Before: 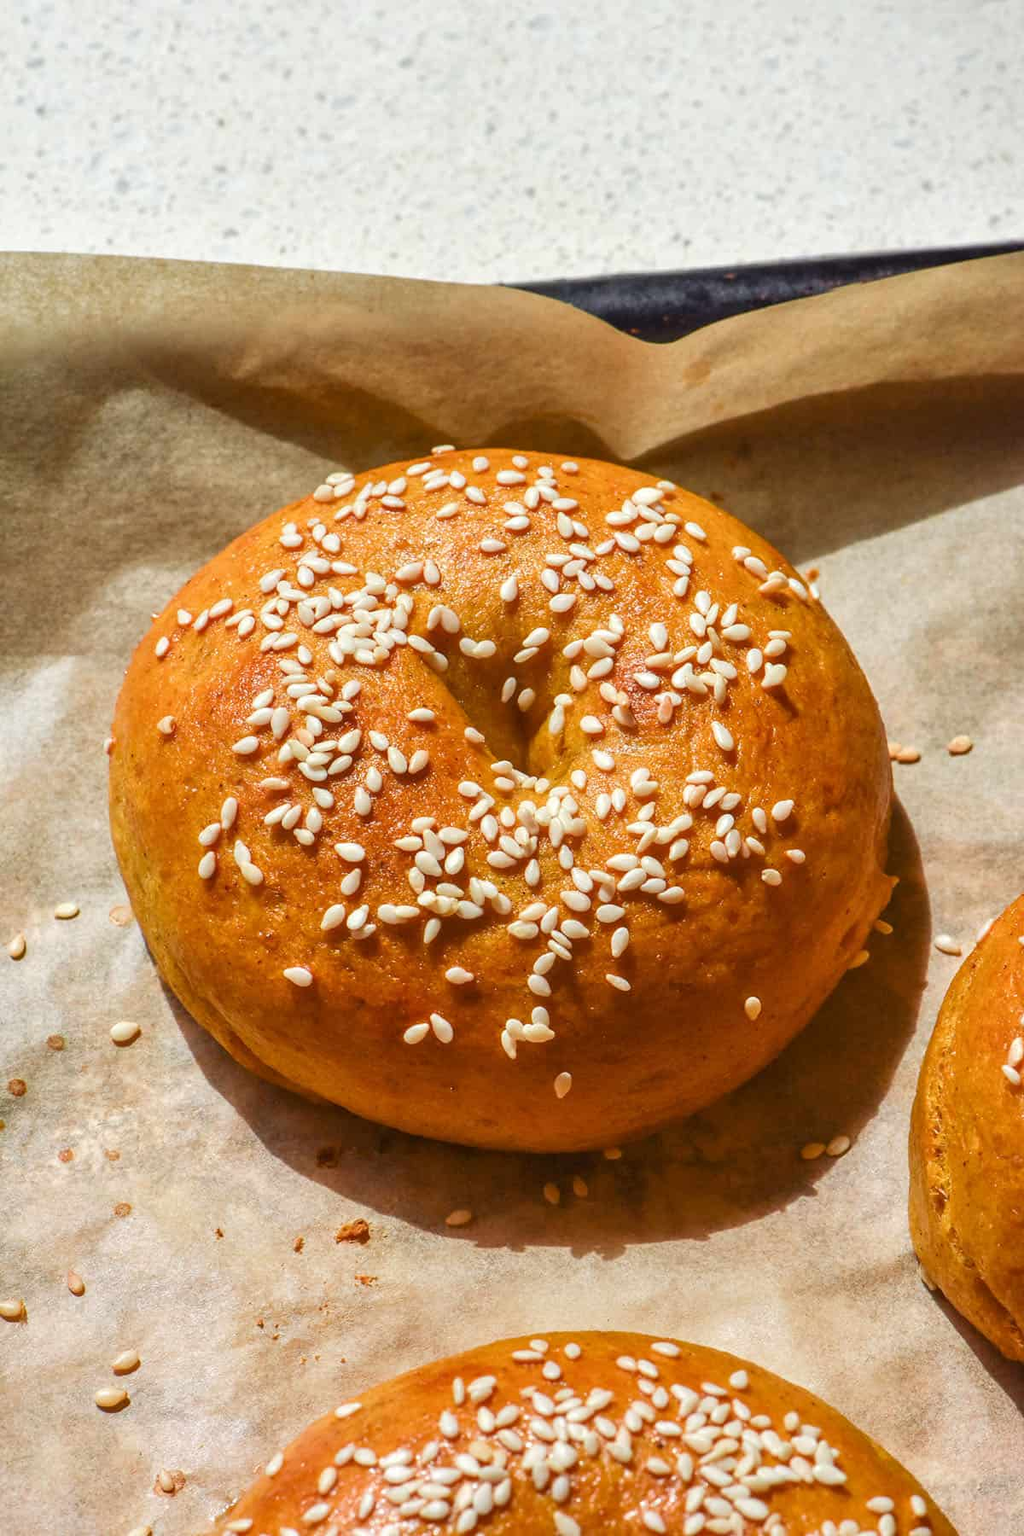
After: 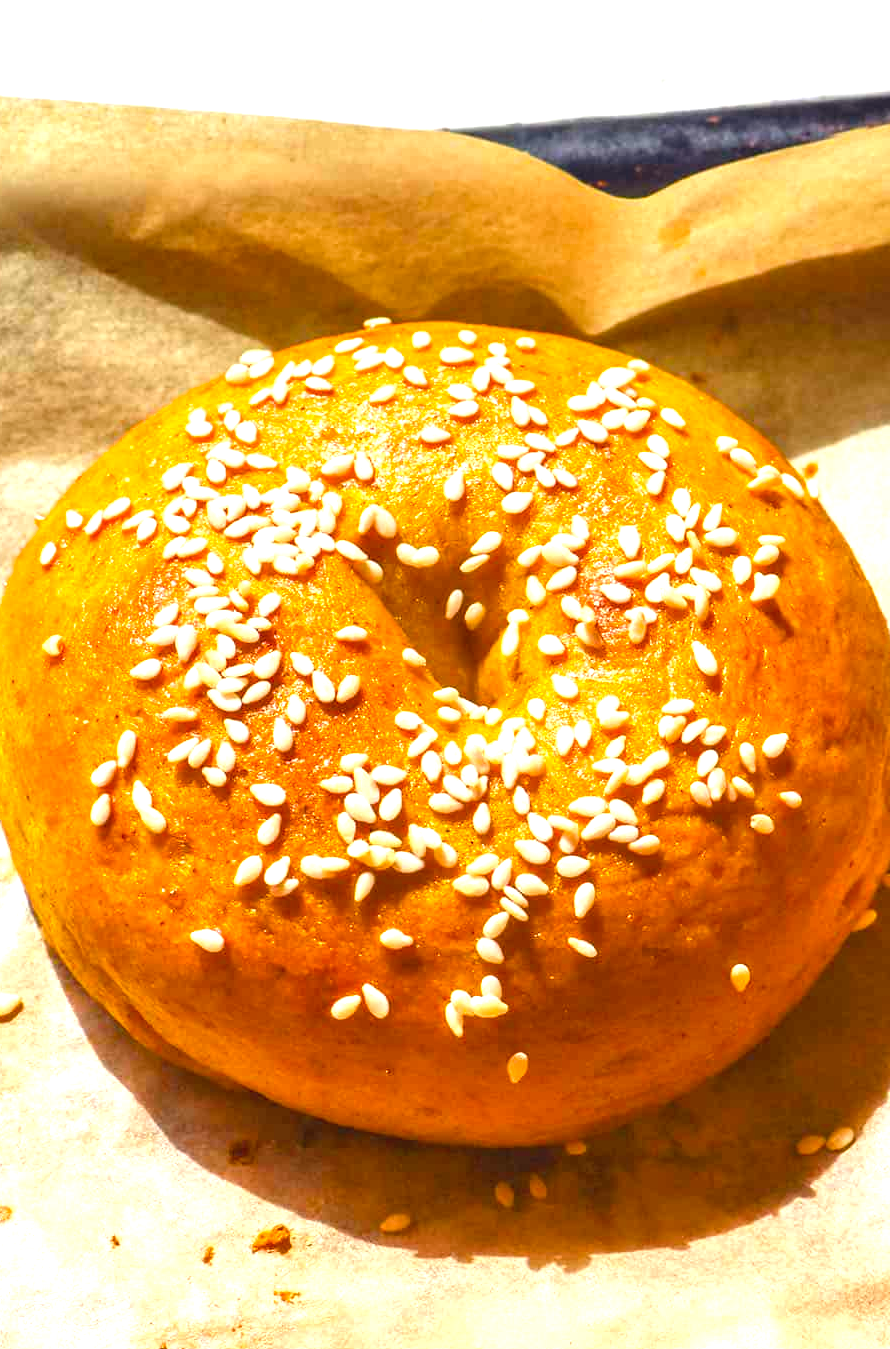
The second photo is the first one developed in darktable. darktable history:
crop and rotate: left 11.868%, top 11.385%, right 13.904%, bottom 13.66%
color balance rgb: global offset › chroma 0.066%, global offset › hue 253.53°, perceptual saturation grading › global saturation 29.371%
exposure: black level correction 0, exposure 1.095 EV, compensate highlight preservation false
